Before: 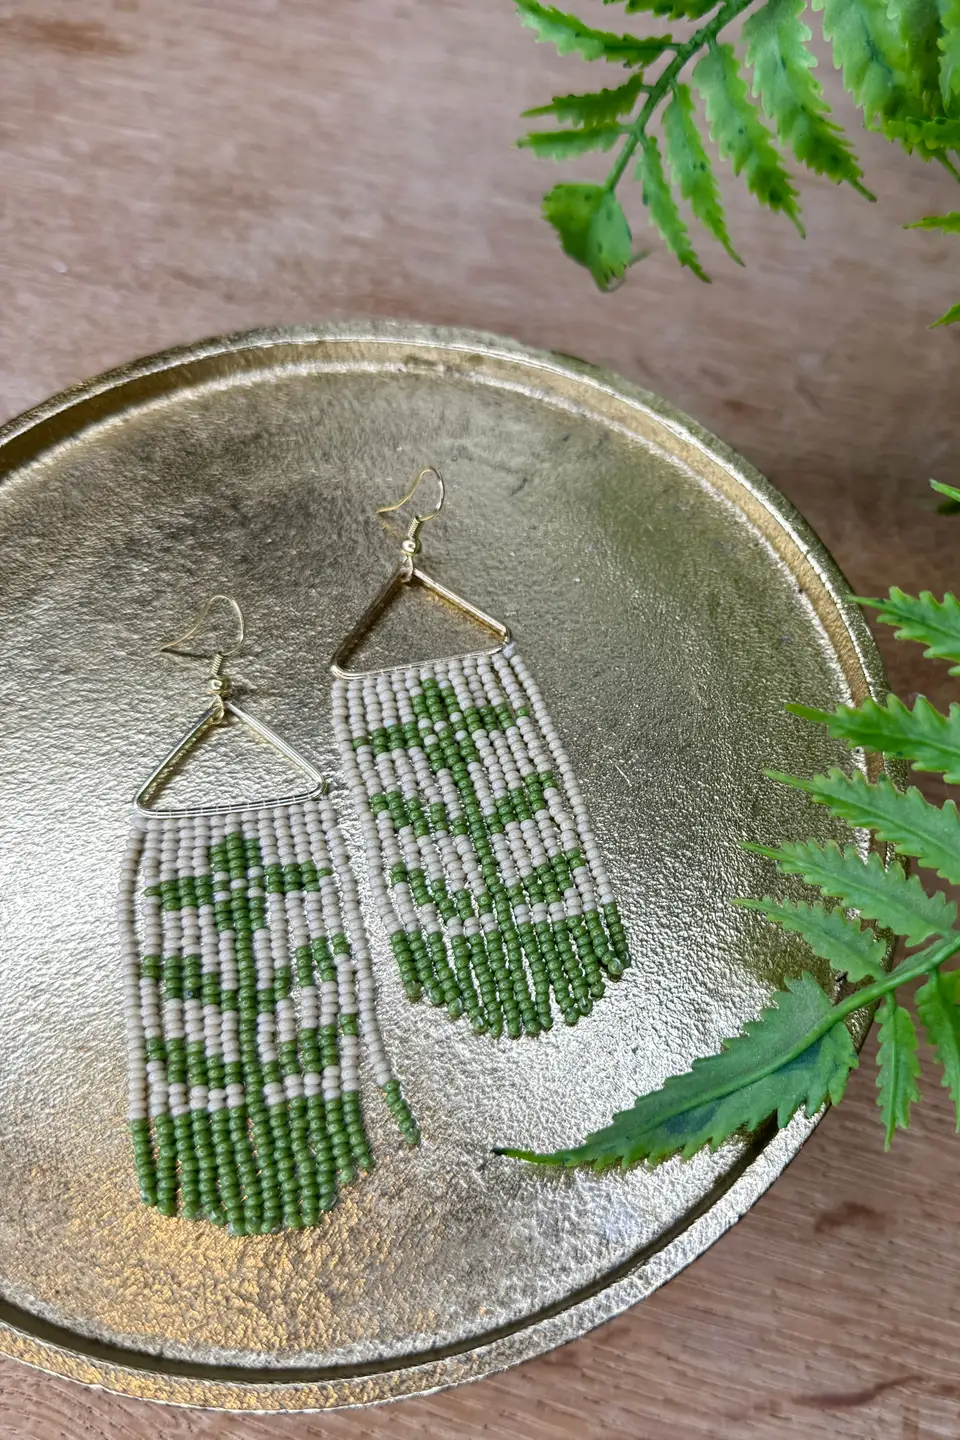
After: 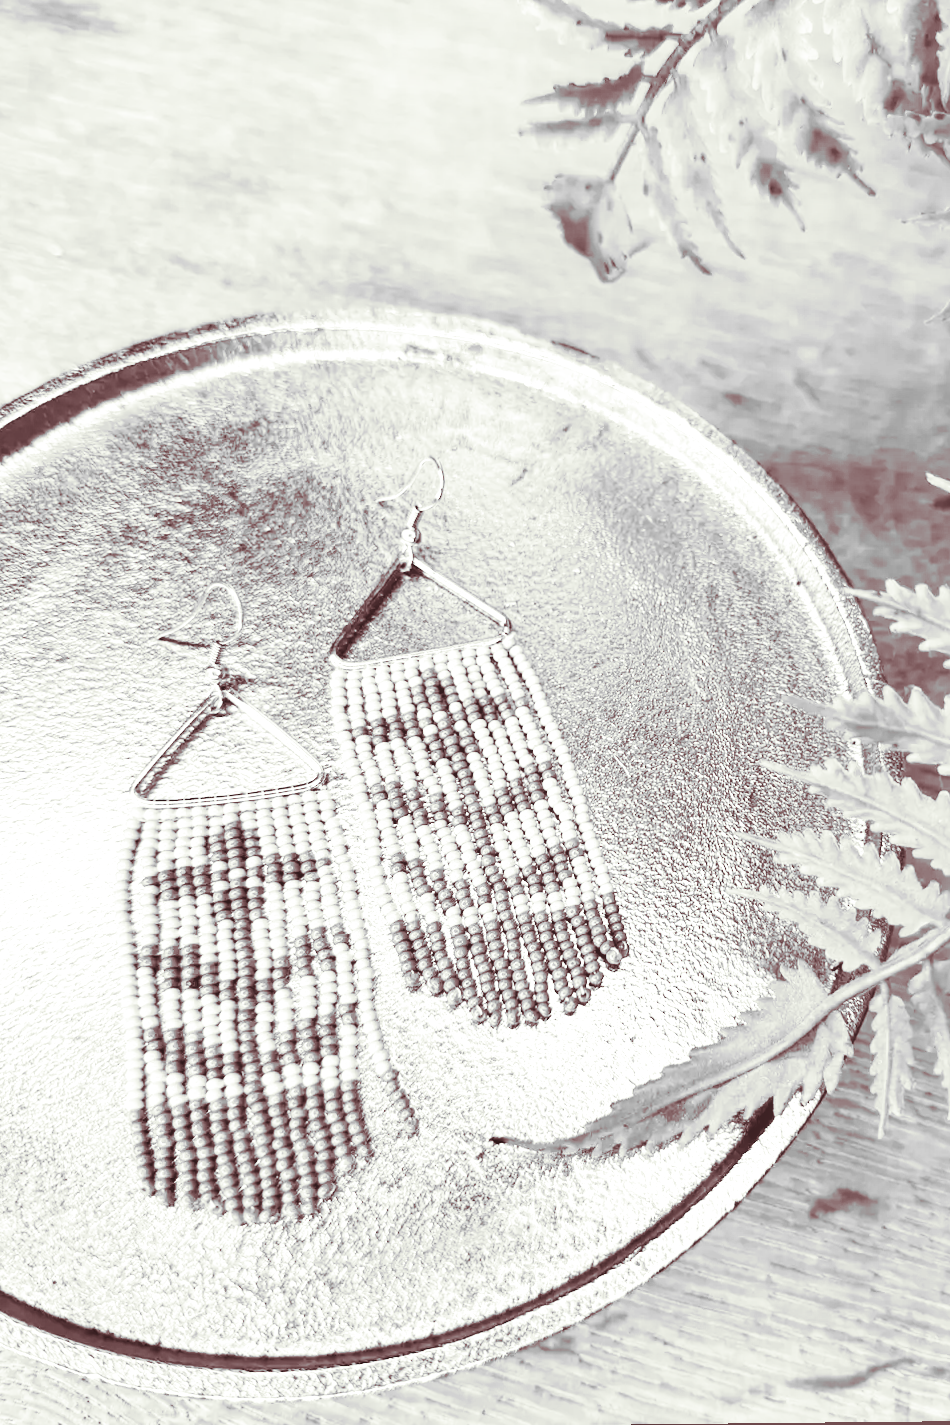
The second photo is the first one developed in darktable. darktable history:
exposure: black level correction -0.071, exposure 0.5 EV, compensate highlight preservation false
shadows and highlights: shadows color adjustment 97.66%, soften with gaussian
monochrome: on, module defaults
base curve: preserve colors none
rgb curve: curves: ch0 [(0, 0) (0.21, 0.15) (0.24, 0.21) (0.5, 0.75) (0.75, 0.96) (0.89, 0.99) (1, 1)]; ch1 [(0, 0.02) (0.21, 0.13) (0.25, 0.2) (0.5, 0.67) (0.75, 0.9) (0.89, 0.97) (1, 1)]; ch2 [(0, 0.02) (0.21, 0.13) (0.25, 0.2) (0.5, 0.67) (0.75, 0.9) (0.89, 0.97) (1, 1)], compensate middle gray true
rotate and perspective: rotation 0.174°, lens shift (vertical) 0.013, lens shift (horizontal) 0.019, shear 0.001, automatic cropping original format, crop left 0.007, crop right 0.991, crop top 0.016, crop bottom 0.997
local contrast: highlights 100%, shadows 100%, detail 120%, midtone range 0.2
split-toning: shadows › hue 360°
